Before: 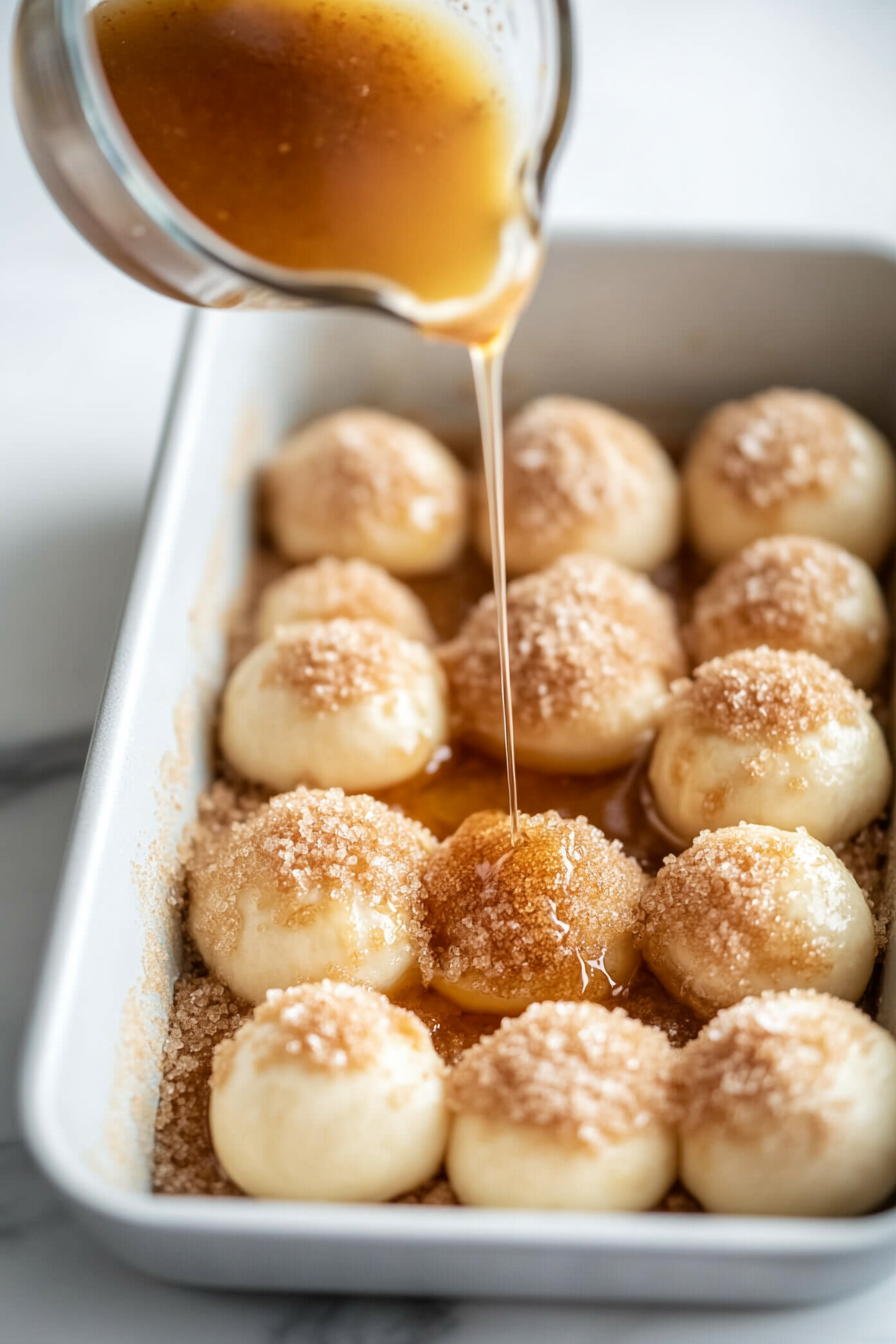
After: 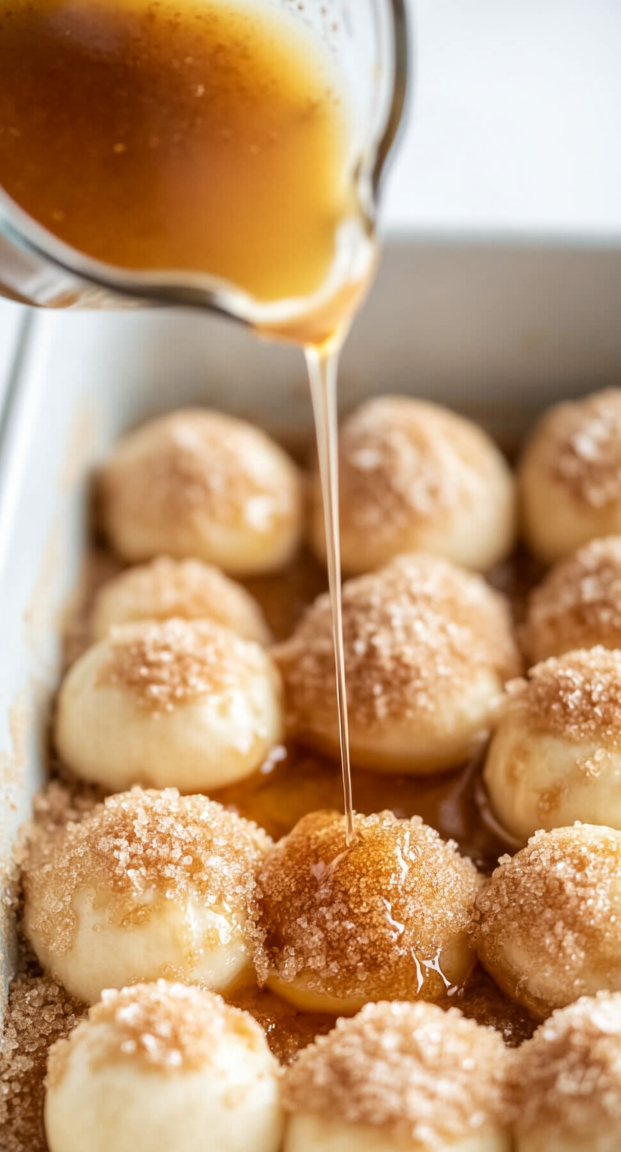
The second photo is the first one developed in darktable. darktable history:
crop: left 18.44%, right 12.232%, bottom 14.269%
